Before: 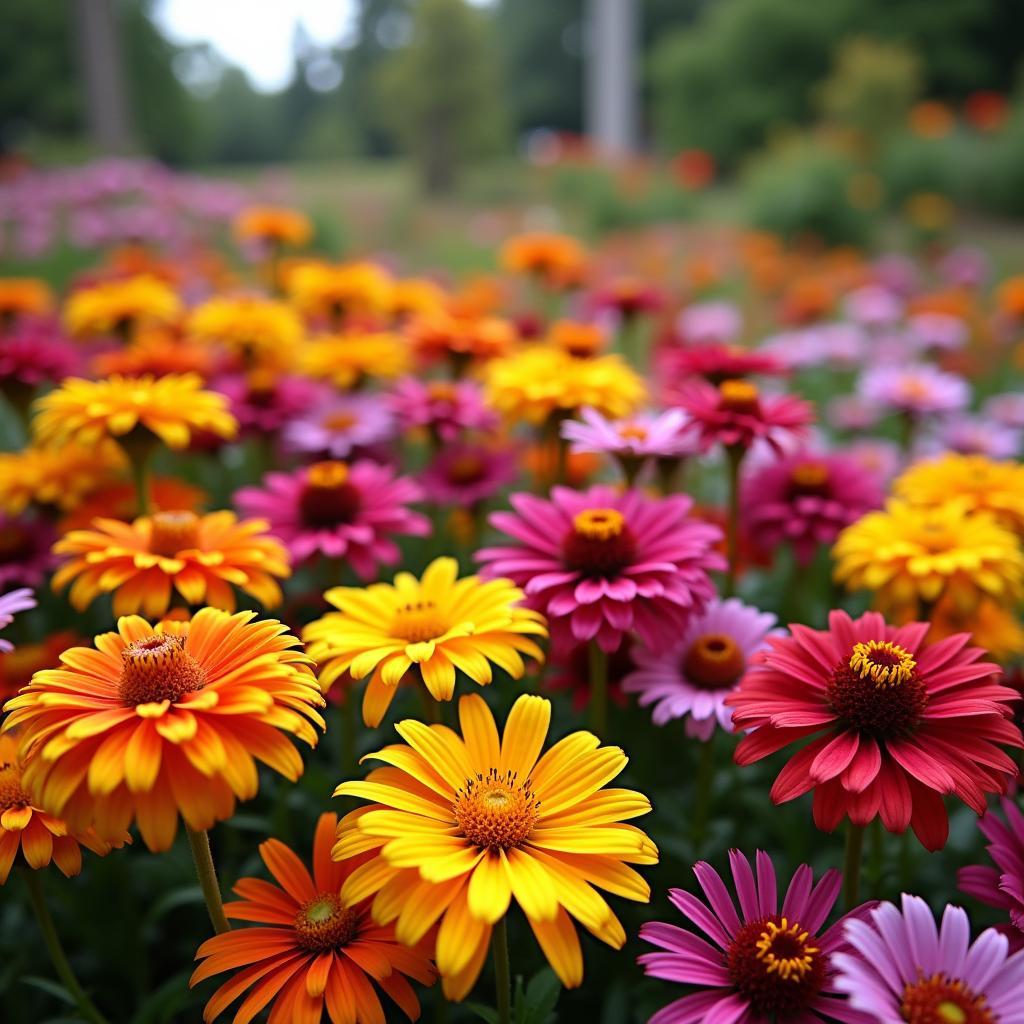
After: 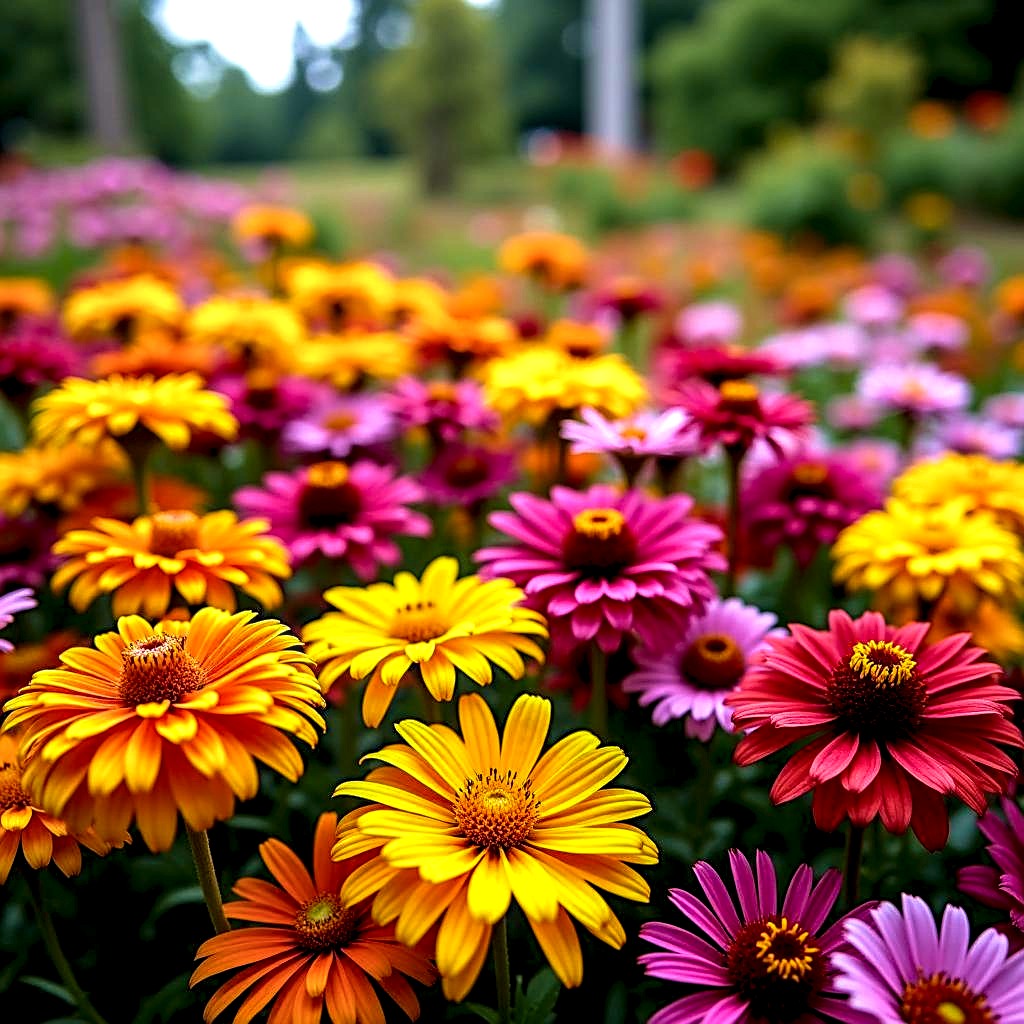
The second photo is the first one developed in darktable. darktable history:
shadows and highlights: shadows 19.73, highlights -84.64, soften with gaussian
color balance rgb: perceptual saturation grading › global saturation -0.011%, global vibrance 50.012%
local contrast: highlights 17%, detail 186%
velvia: on, module defaults
sharpen: on, module defaults
